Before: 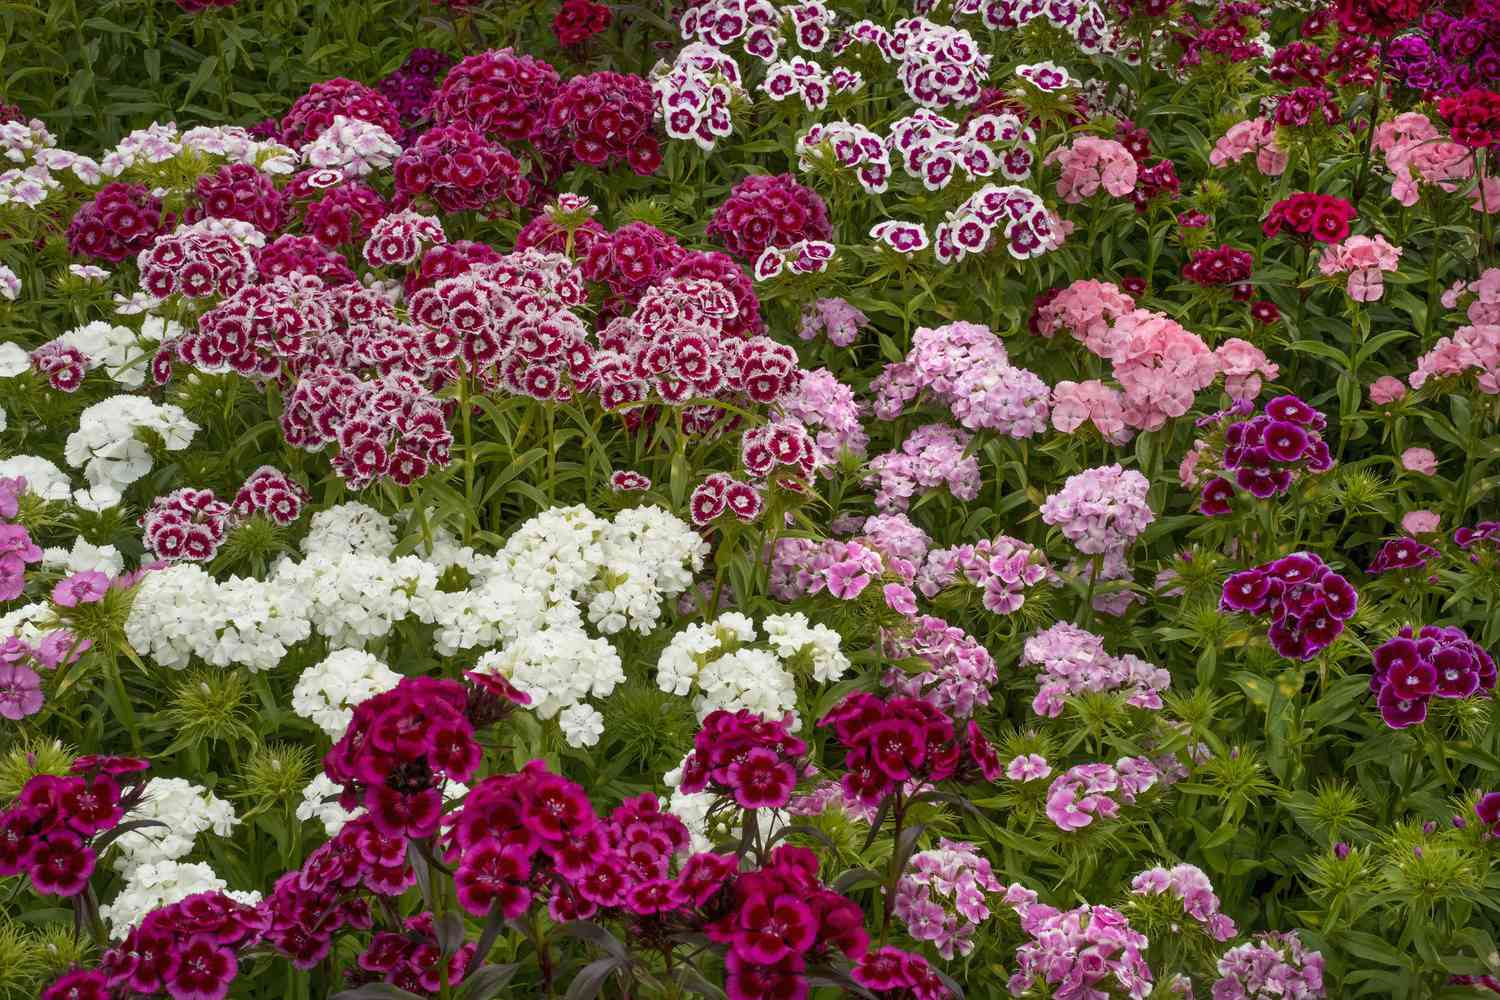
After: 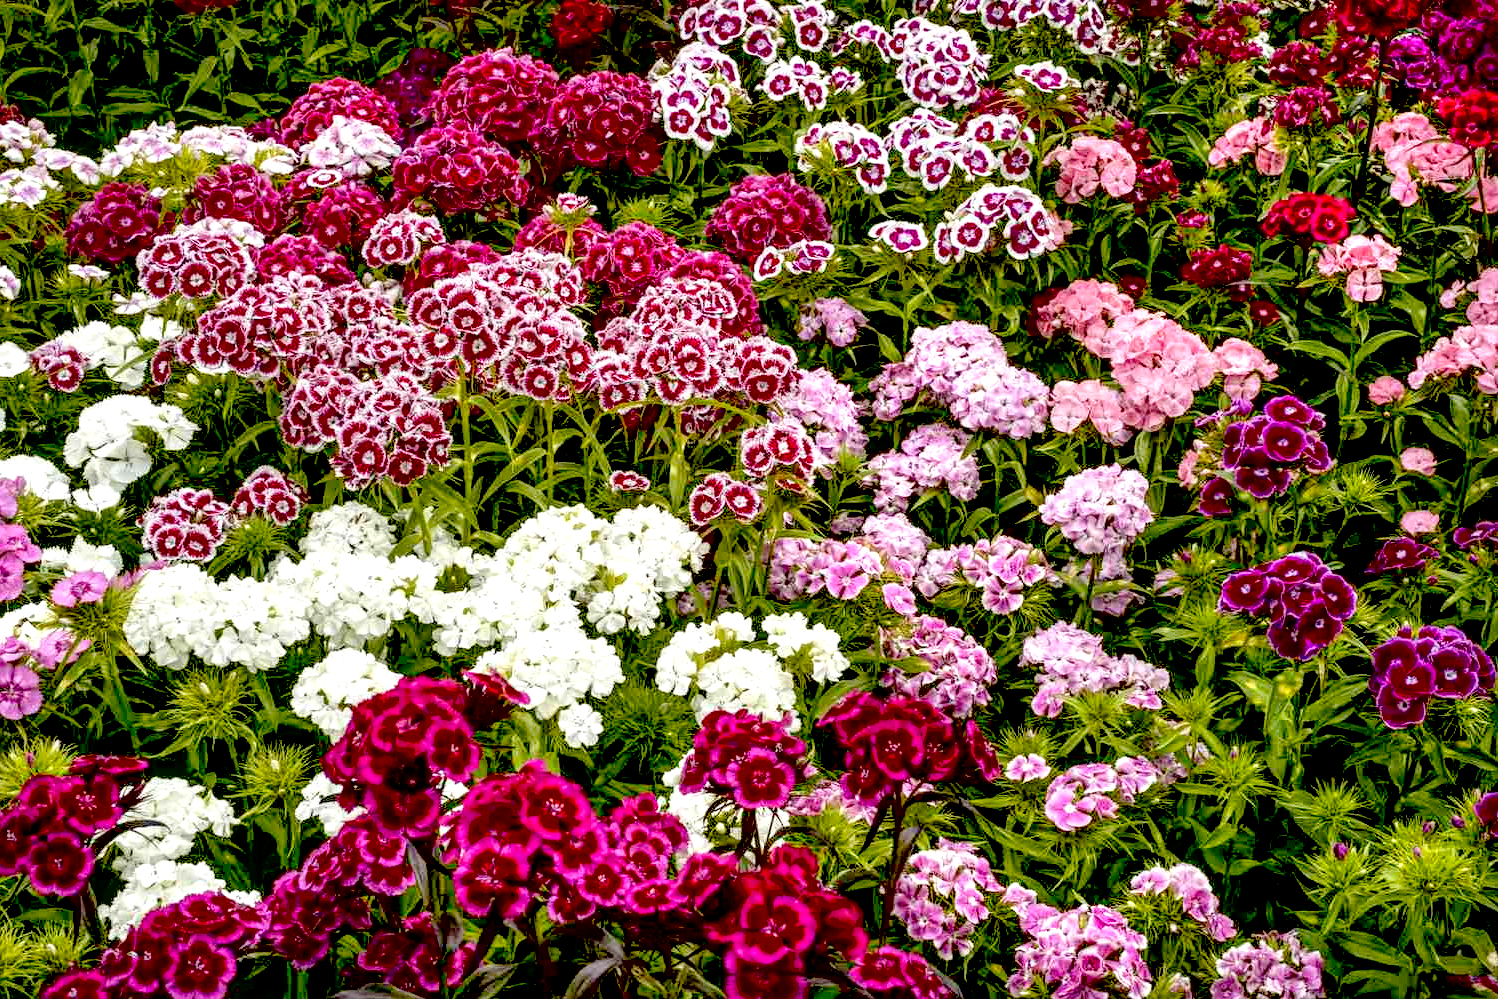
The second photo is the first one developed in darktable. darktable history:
crop and rotate: left 0.098%, bottom 0.011%
local contrast: highlights 60%, shadows 62%, detail 160%
contrast brightness saturation: brightness 0.151
exposure: black level correction 0.04, exposure 0.499 EV, compensate highlight preservation false
